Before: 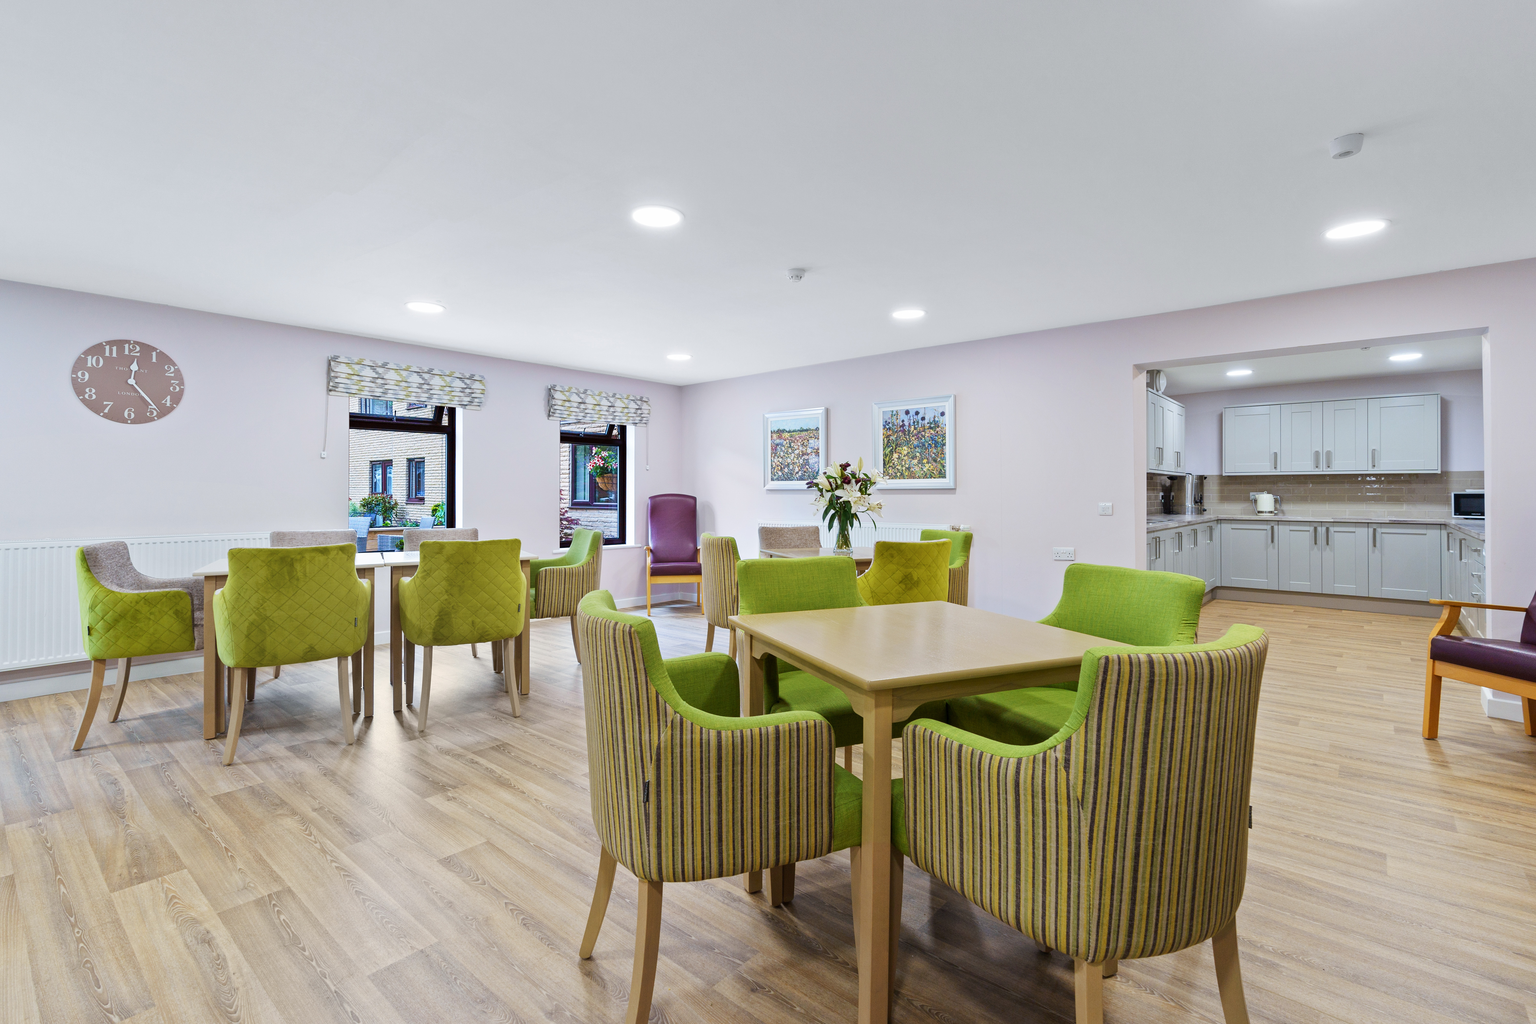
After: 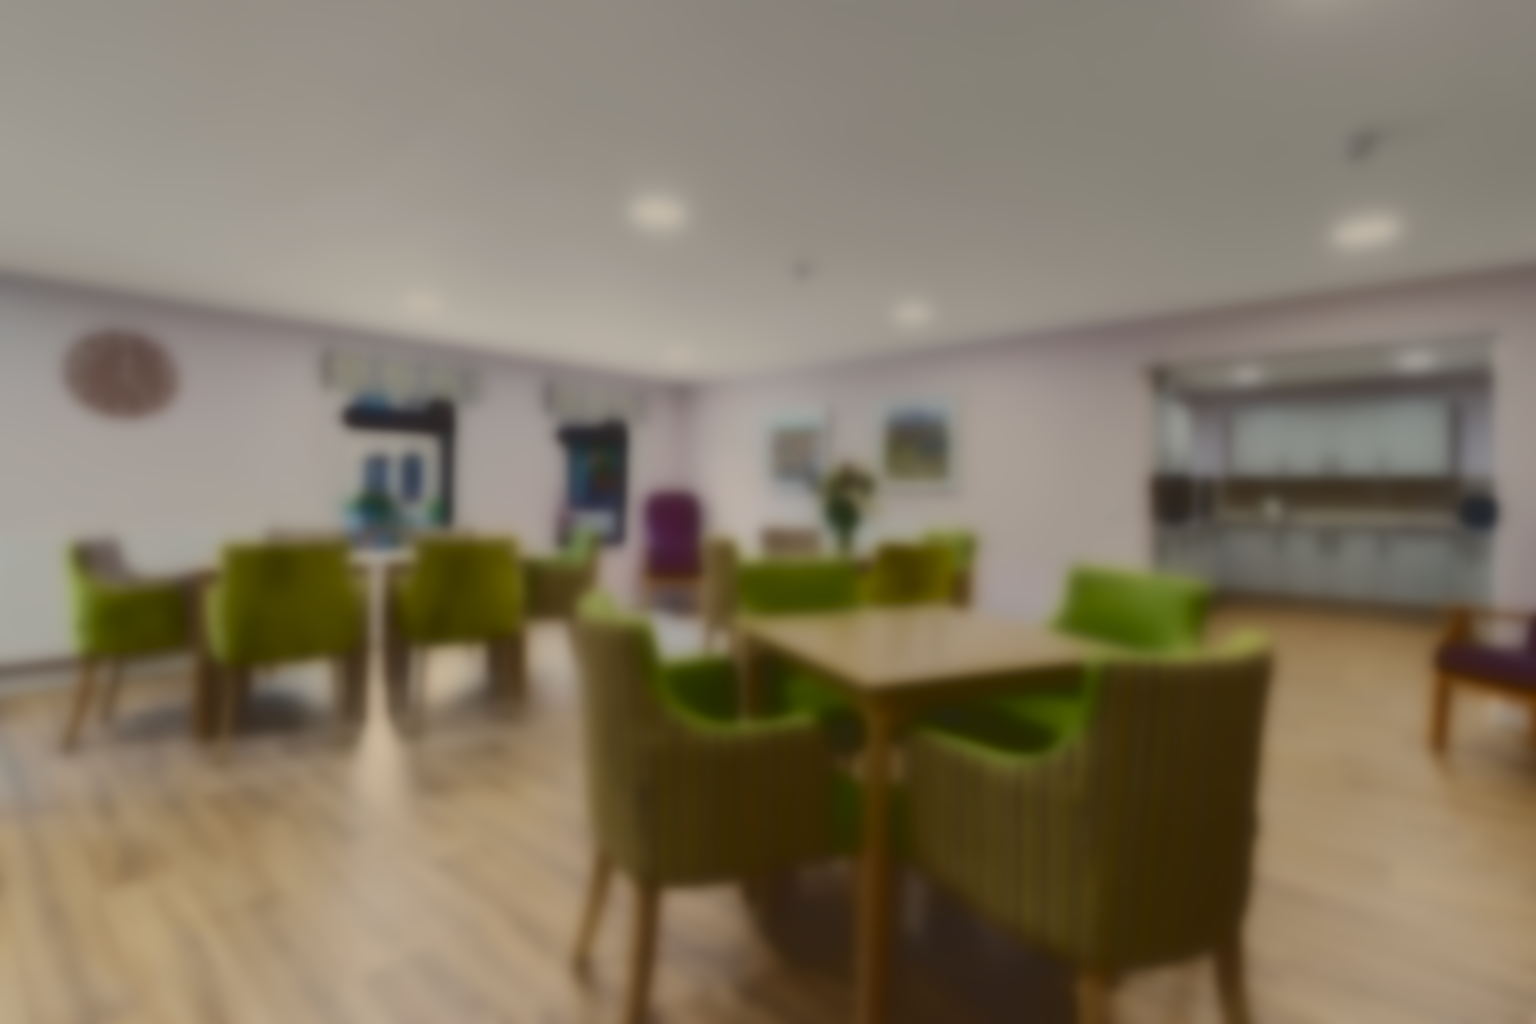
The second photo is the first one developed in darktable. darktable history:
sharpen: amount 0.2
crop and rotate: angle -0.5°
velvia: on, module defaults
graduated density: rotation 5.63°, offset 76.9
contrast brightness saturation: contrast -0.28
lowpass: radius 31.92, contrast 1.72, brightness -0.98, saturation 0.94
white balance: red 1.045, blue 0.932
